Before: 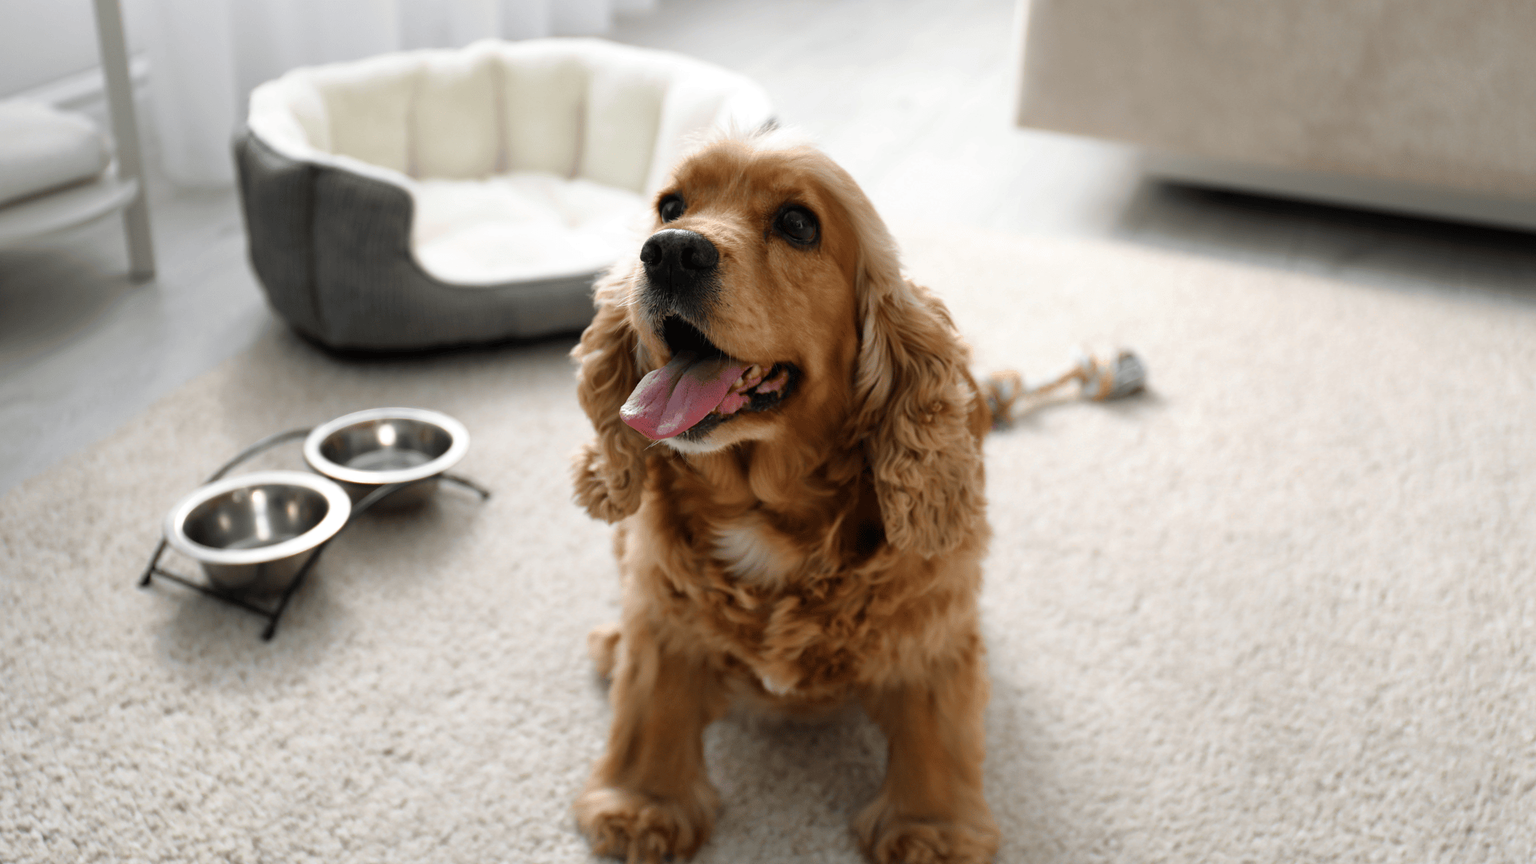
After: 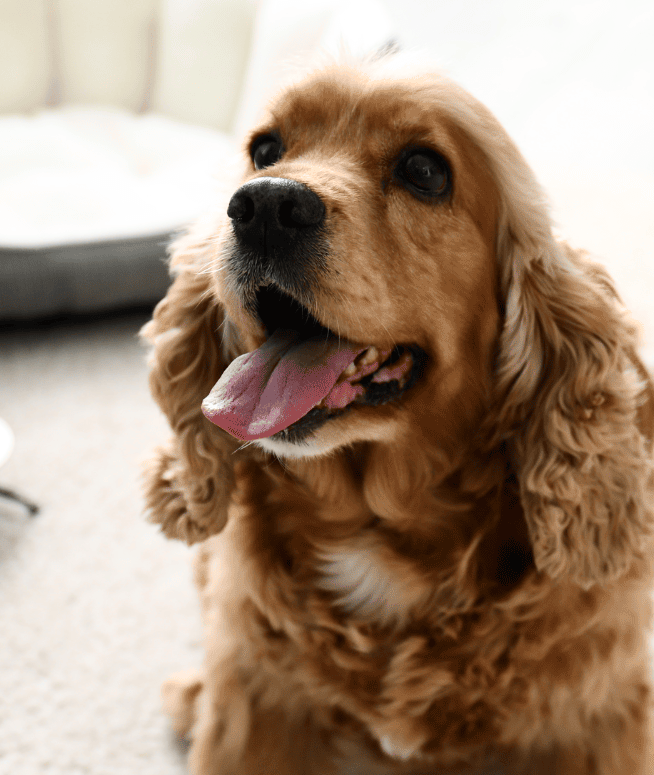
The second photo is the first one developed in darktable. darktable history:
crop and rotate: left 29.869%, top 10.173%, right 36.057%, bottom 18.006%
contrast brightness saturation: contrast 0.24, brightness 0.095
